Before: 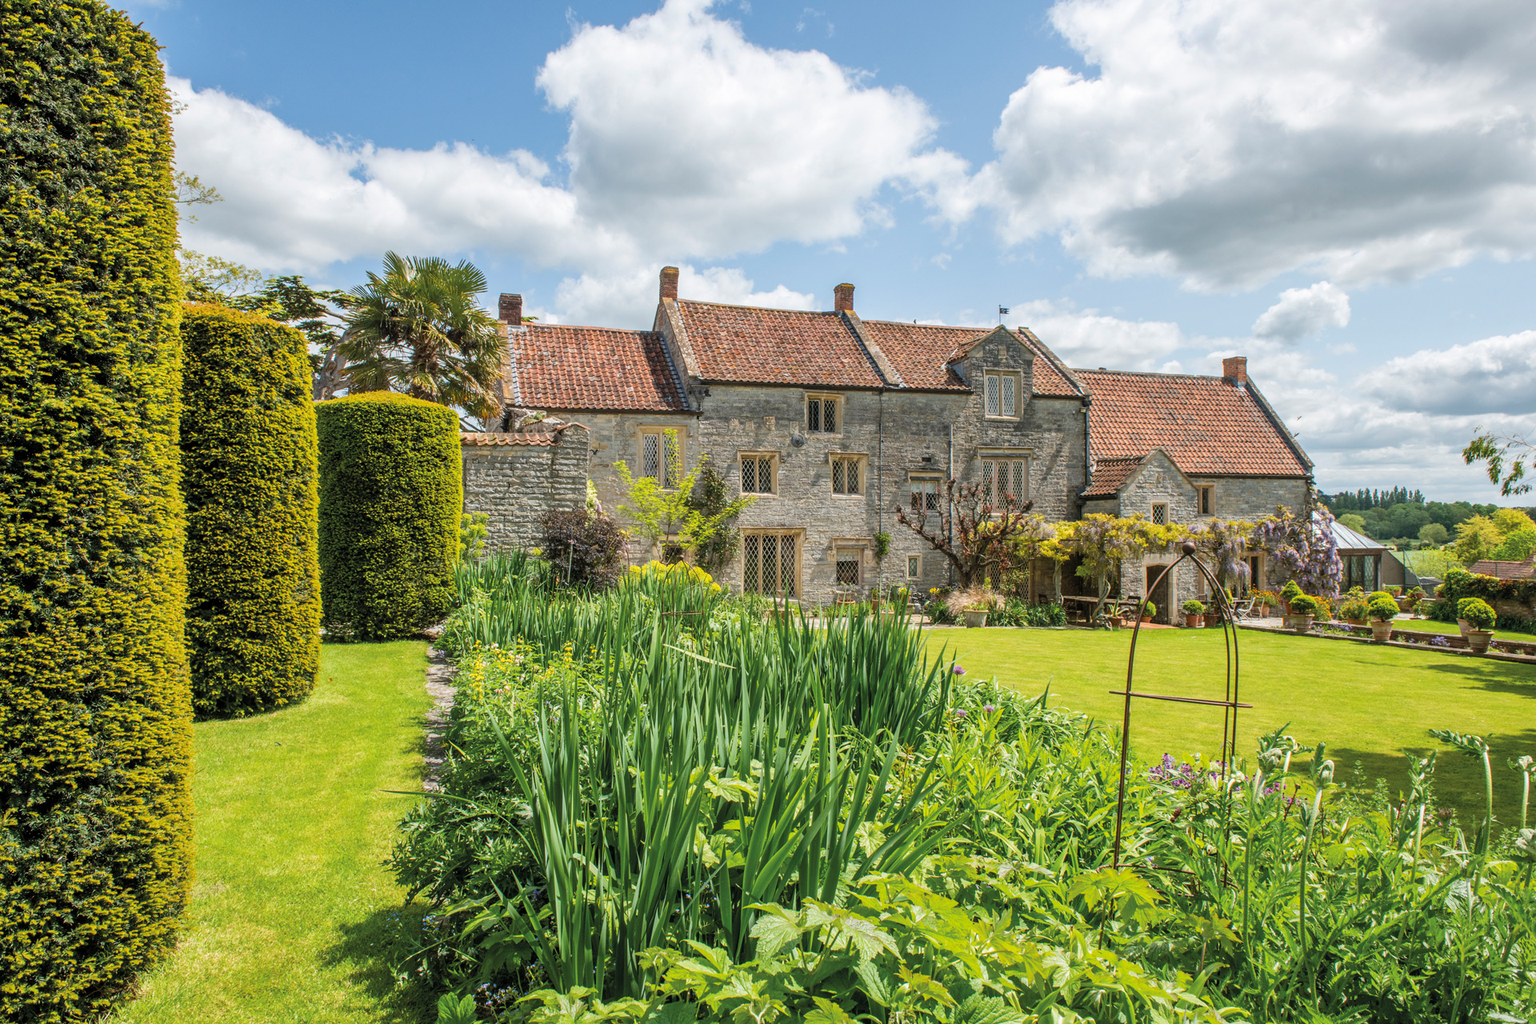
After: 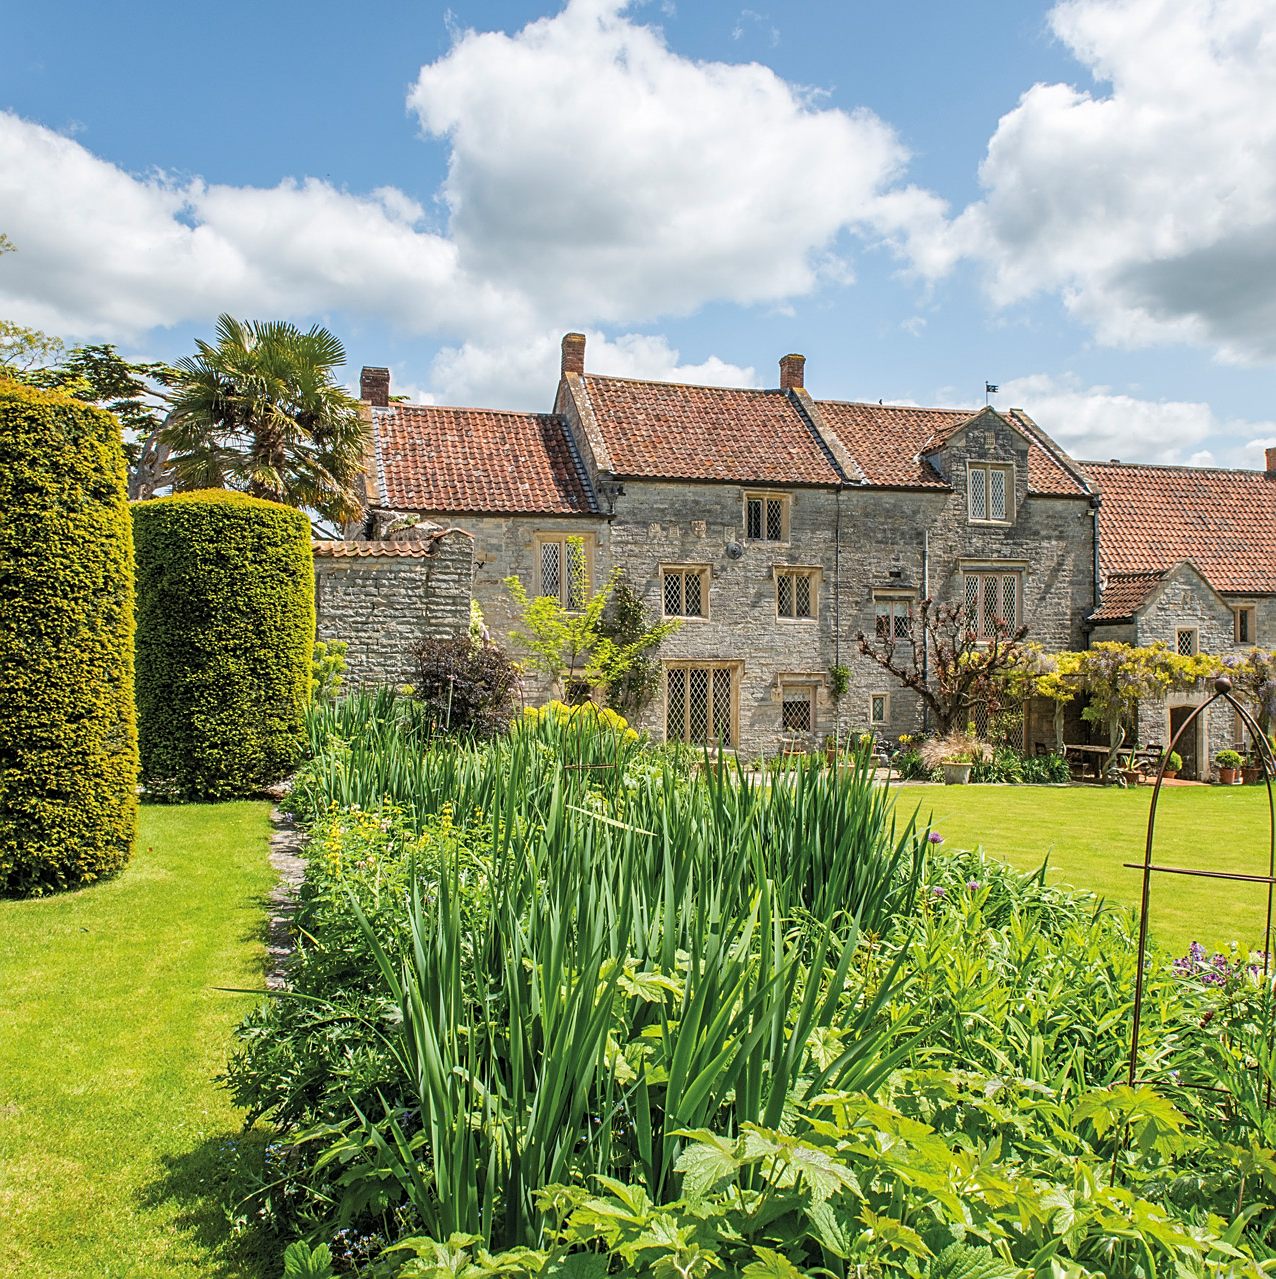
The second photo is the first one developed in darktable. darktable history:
sharpen: on, module defaults
crop and rotate: left 13.726%, right 19.768%
